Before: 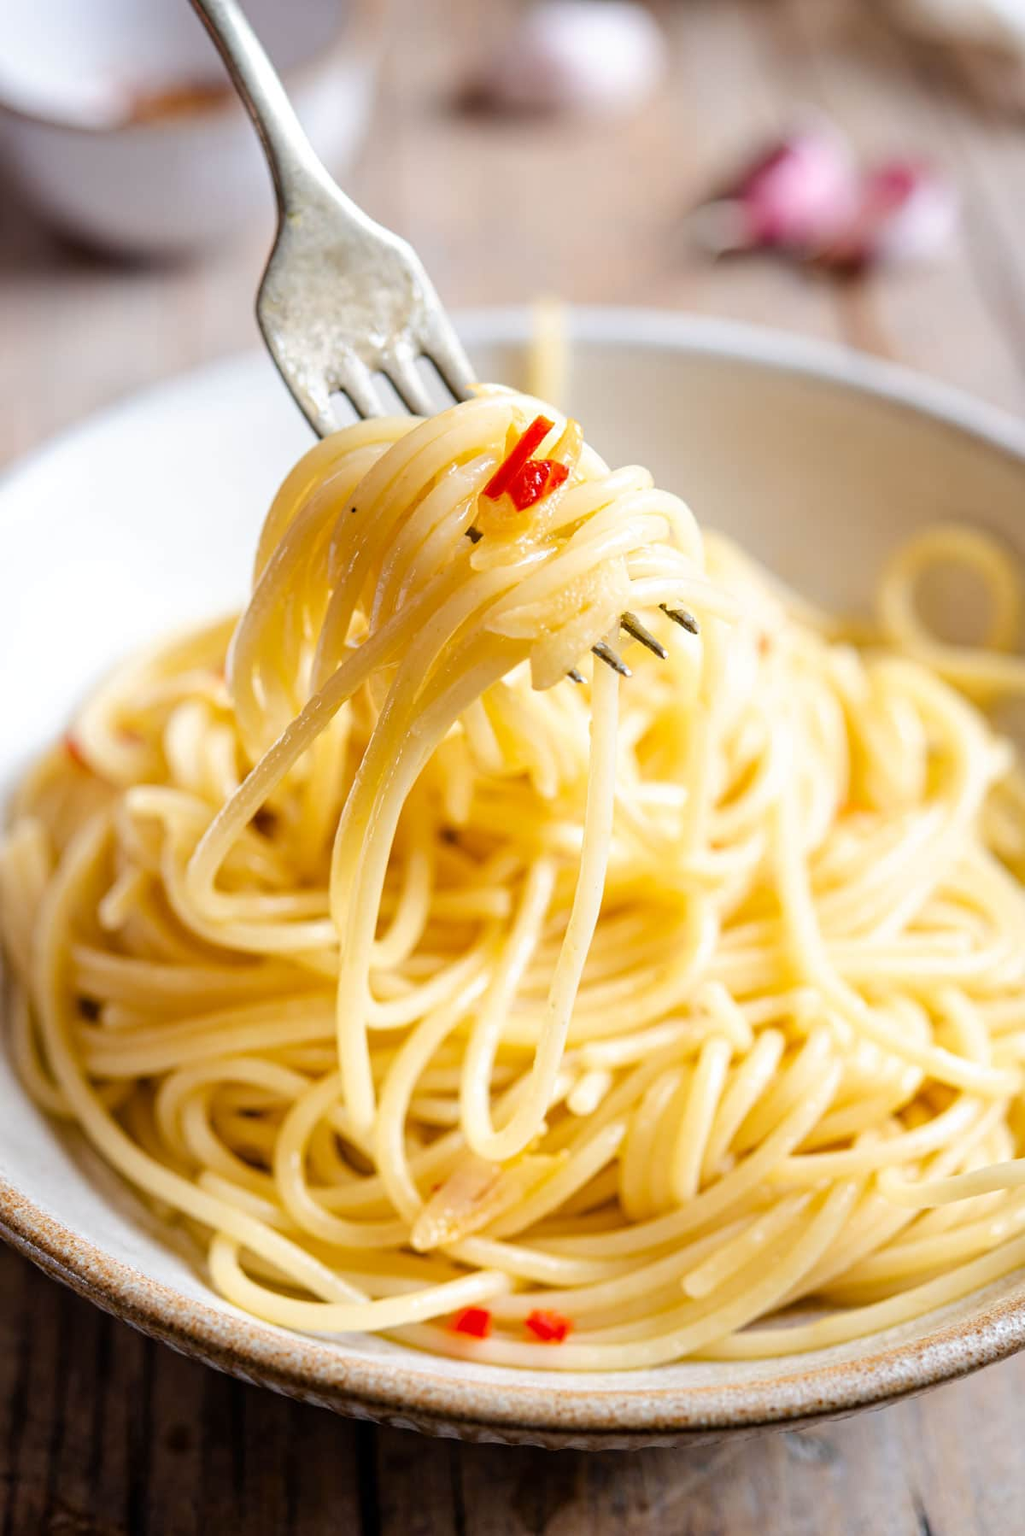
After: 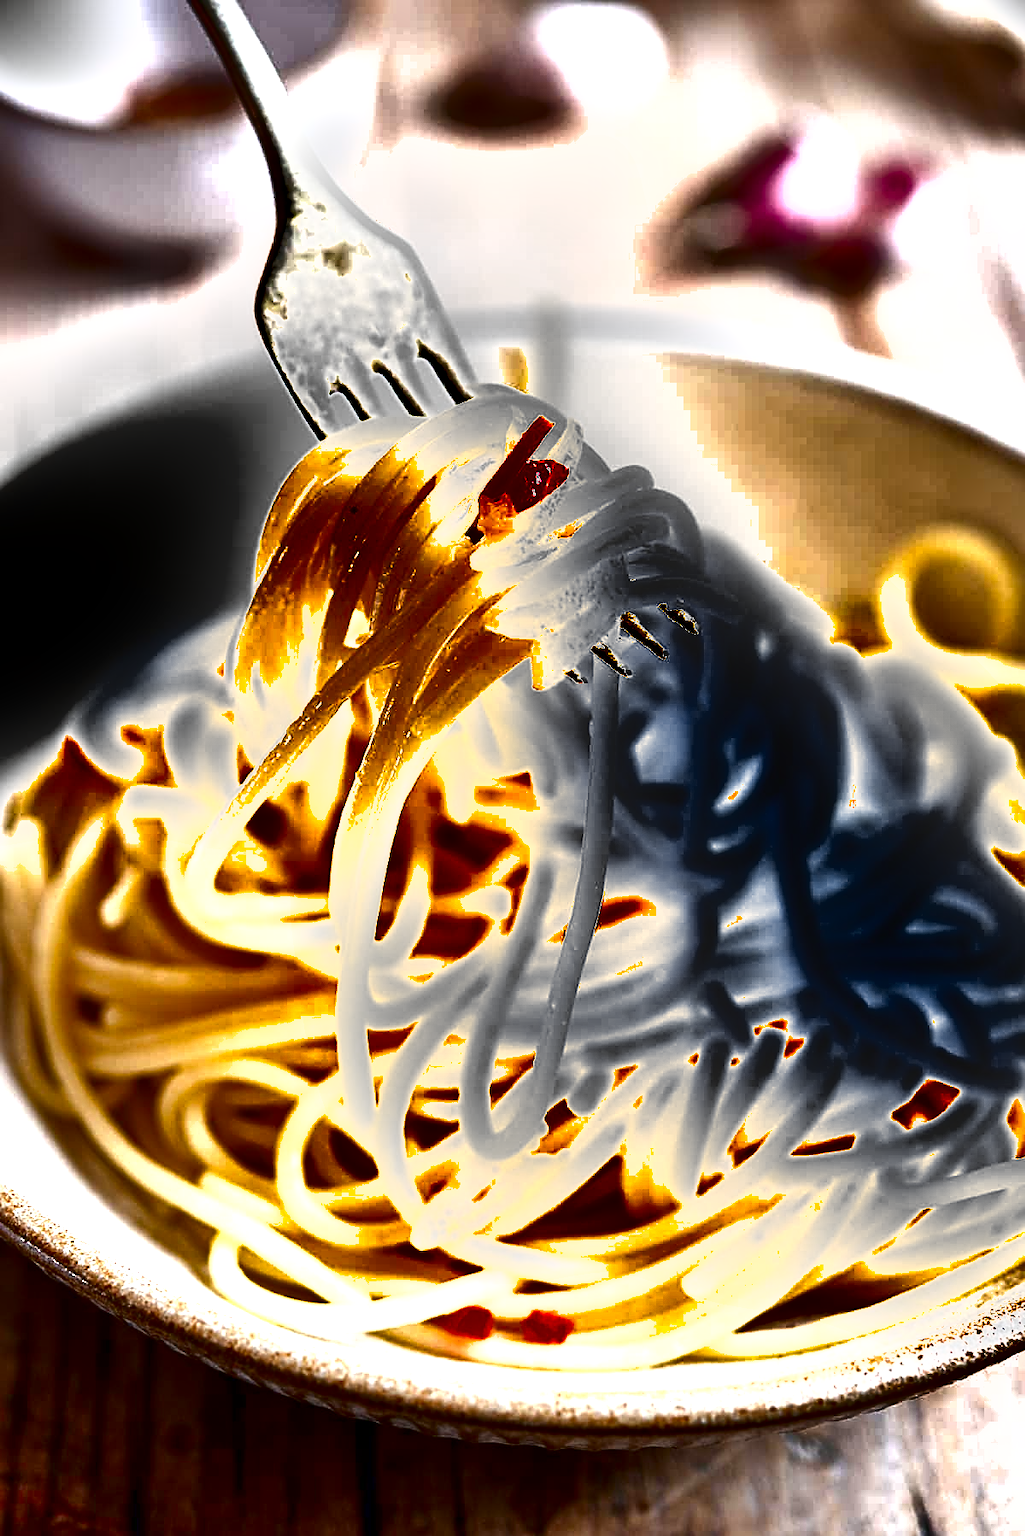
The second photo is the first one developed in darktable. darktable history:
exposure: black level correction 0, exposure 1.097 EV, compensate highlight preservation false
shadows and highlights: shadows 60.57, highlights -60.32, soften with gaussian
contrast brightness saturation: brightness -0.506
sharpen: on, module defaults
